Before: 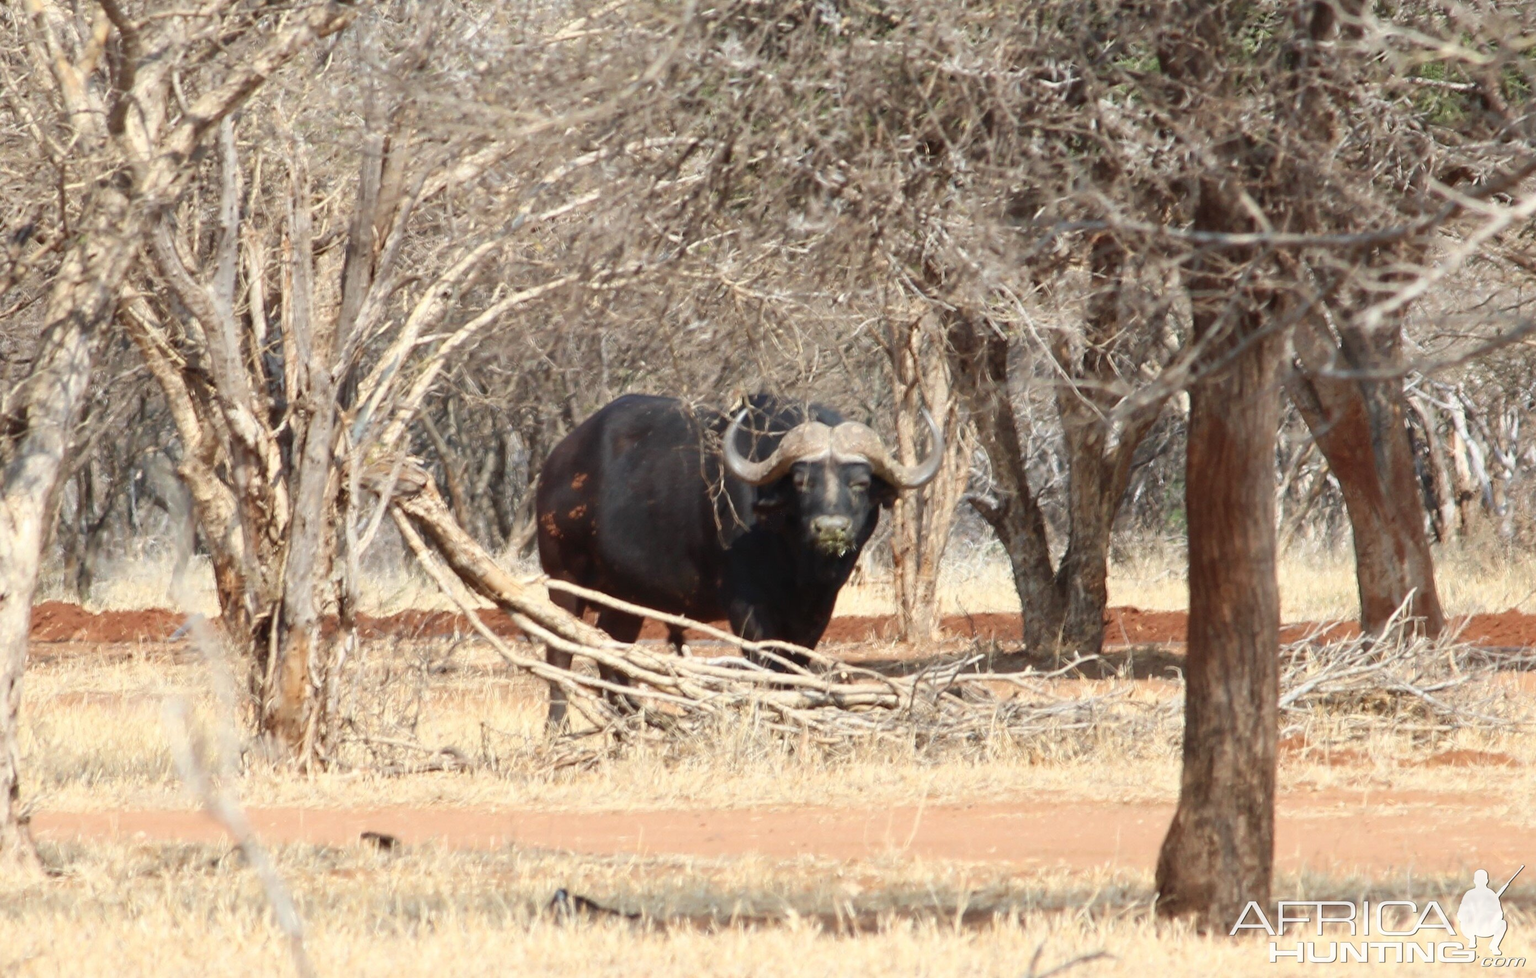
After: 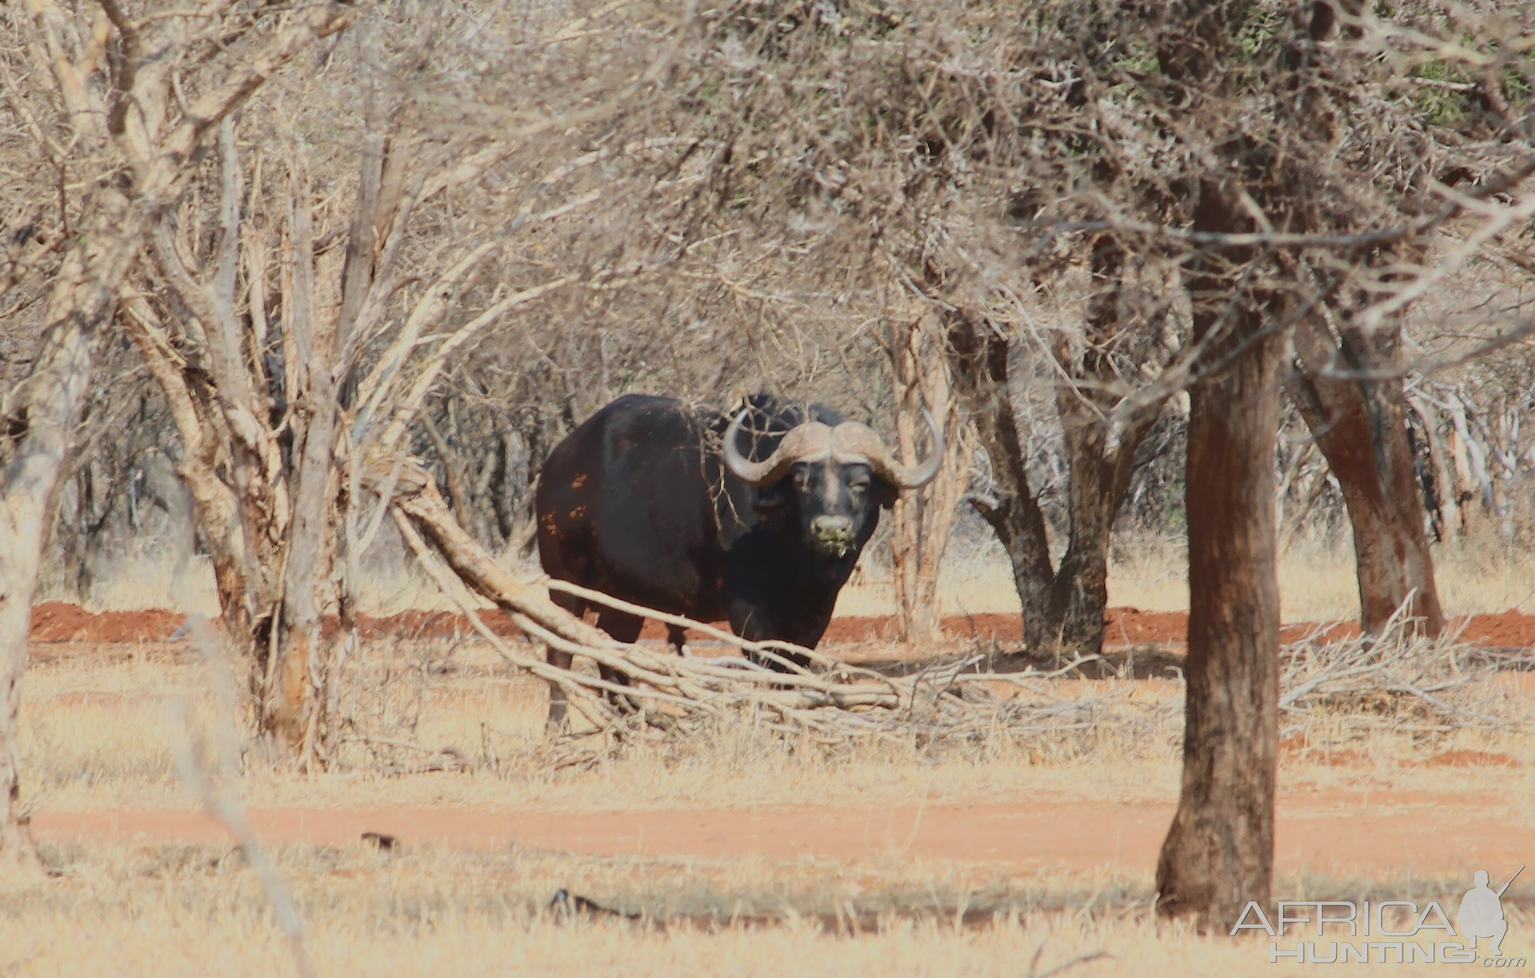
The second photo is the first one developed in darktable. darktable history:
sigmoid: contrast 1.12, target black 0.582, color processing RGB ratio
tone equalizer: -6 EV -0.17 EV, -3 EV -1.03 EV
